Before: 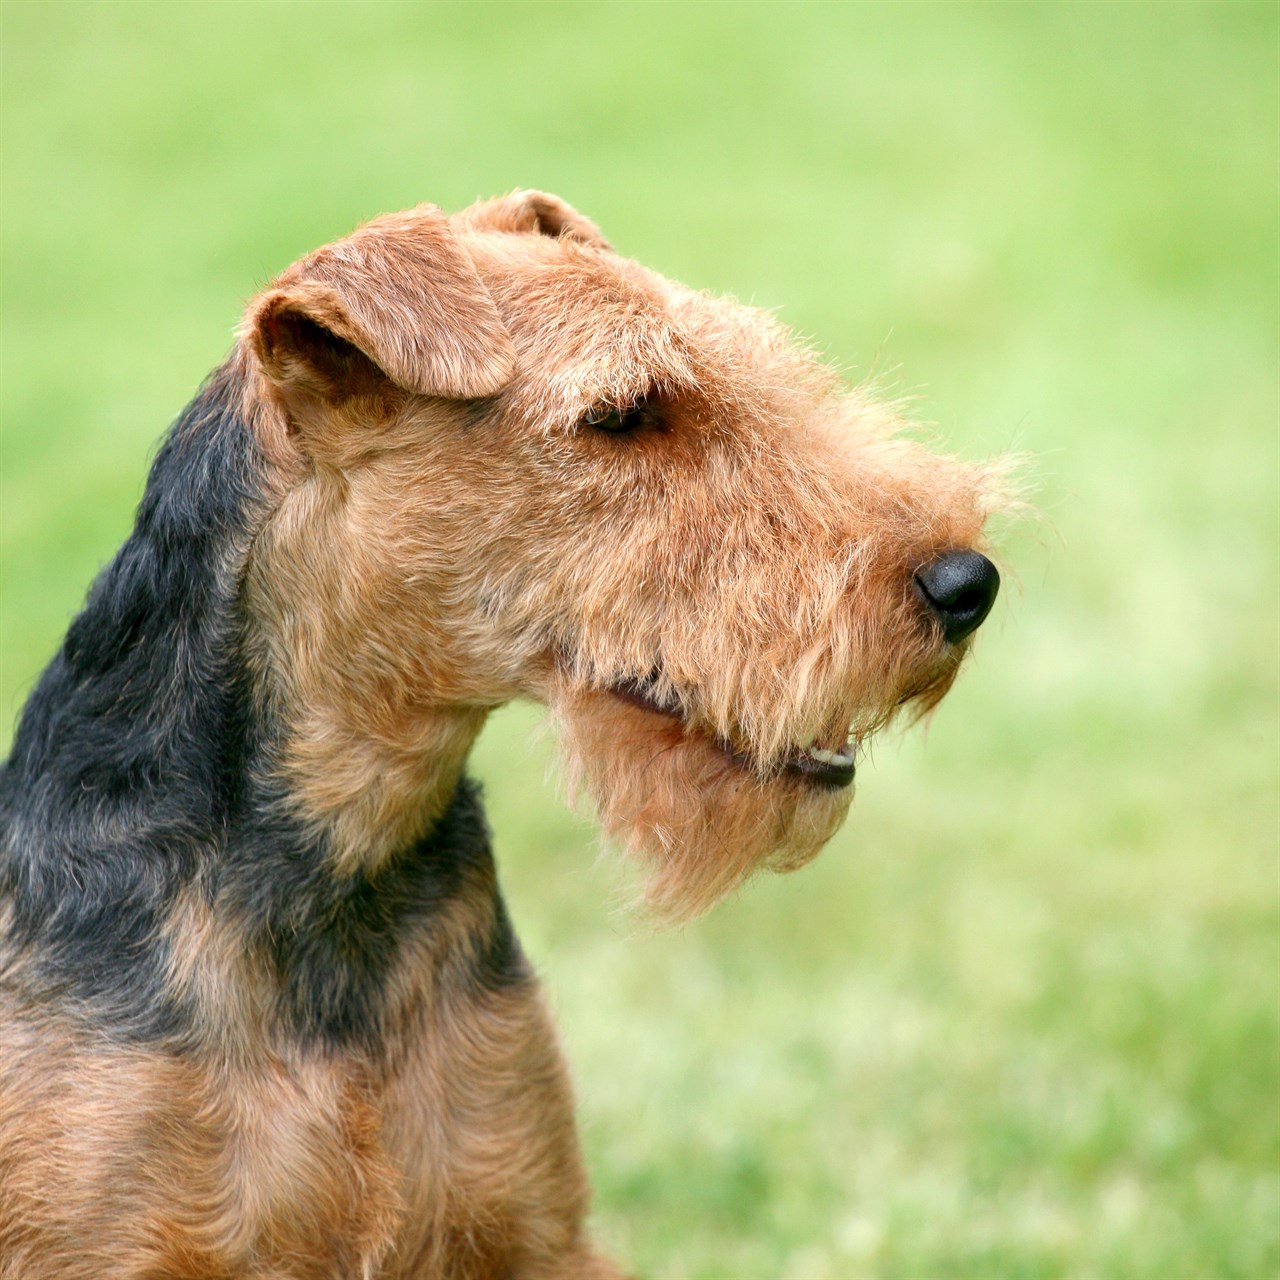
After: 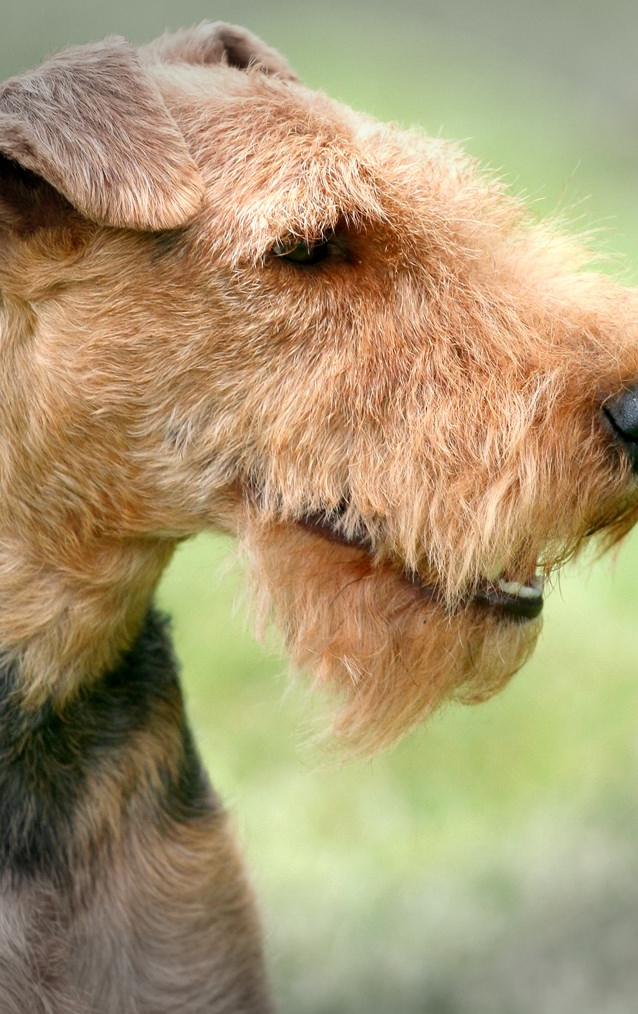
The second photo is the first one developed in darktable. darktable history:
crop and rotate: angle 0.019°, left 24.441%, top 13.114%, right 25.631%, bottom 7.635%
vignetting: fall-off start 90.03%, fall-off radius 39.31%, brightness -0.444, saturation -0.689, width/height ratio 1.218, shape 1.29, unbound false
